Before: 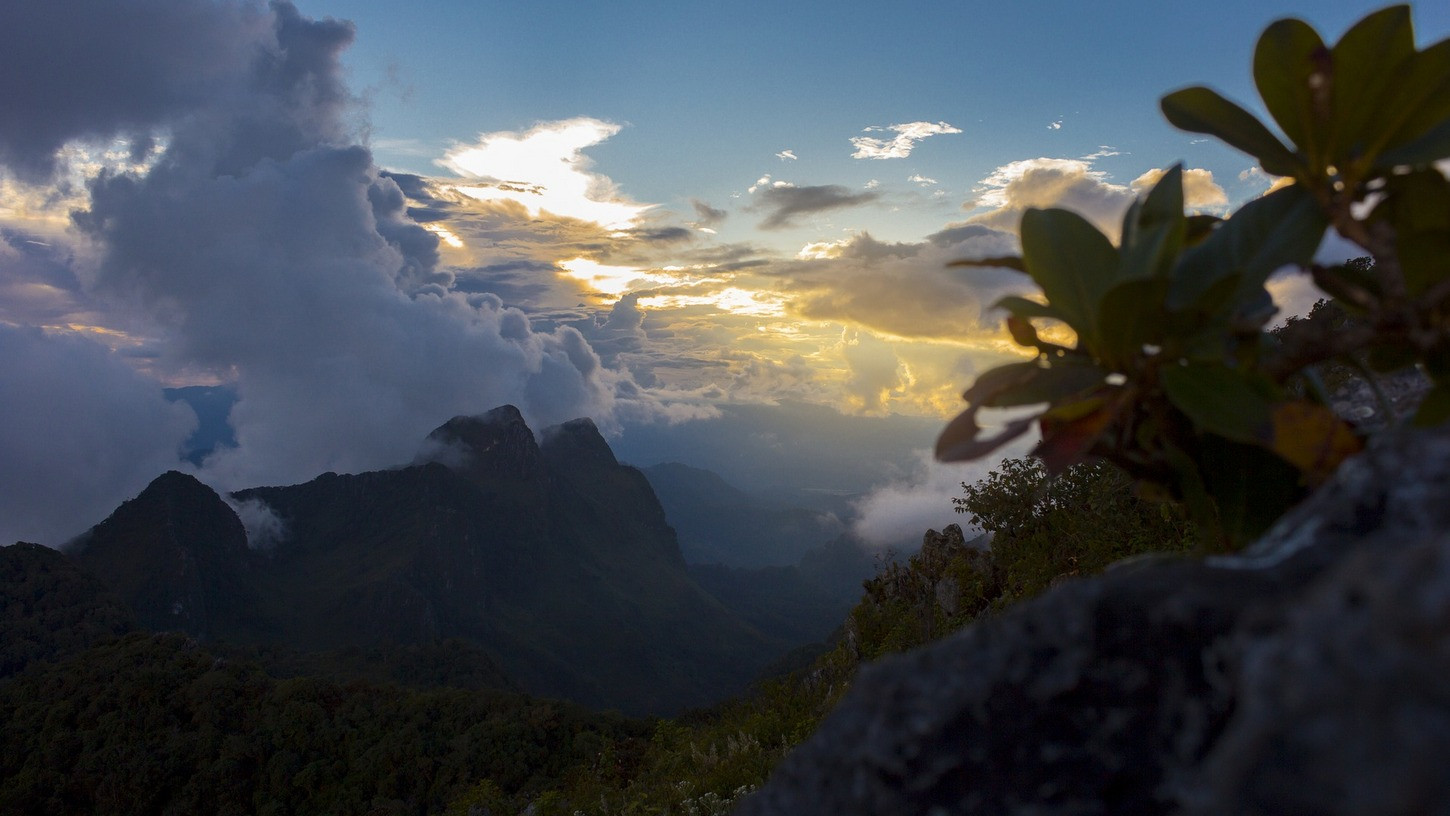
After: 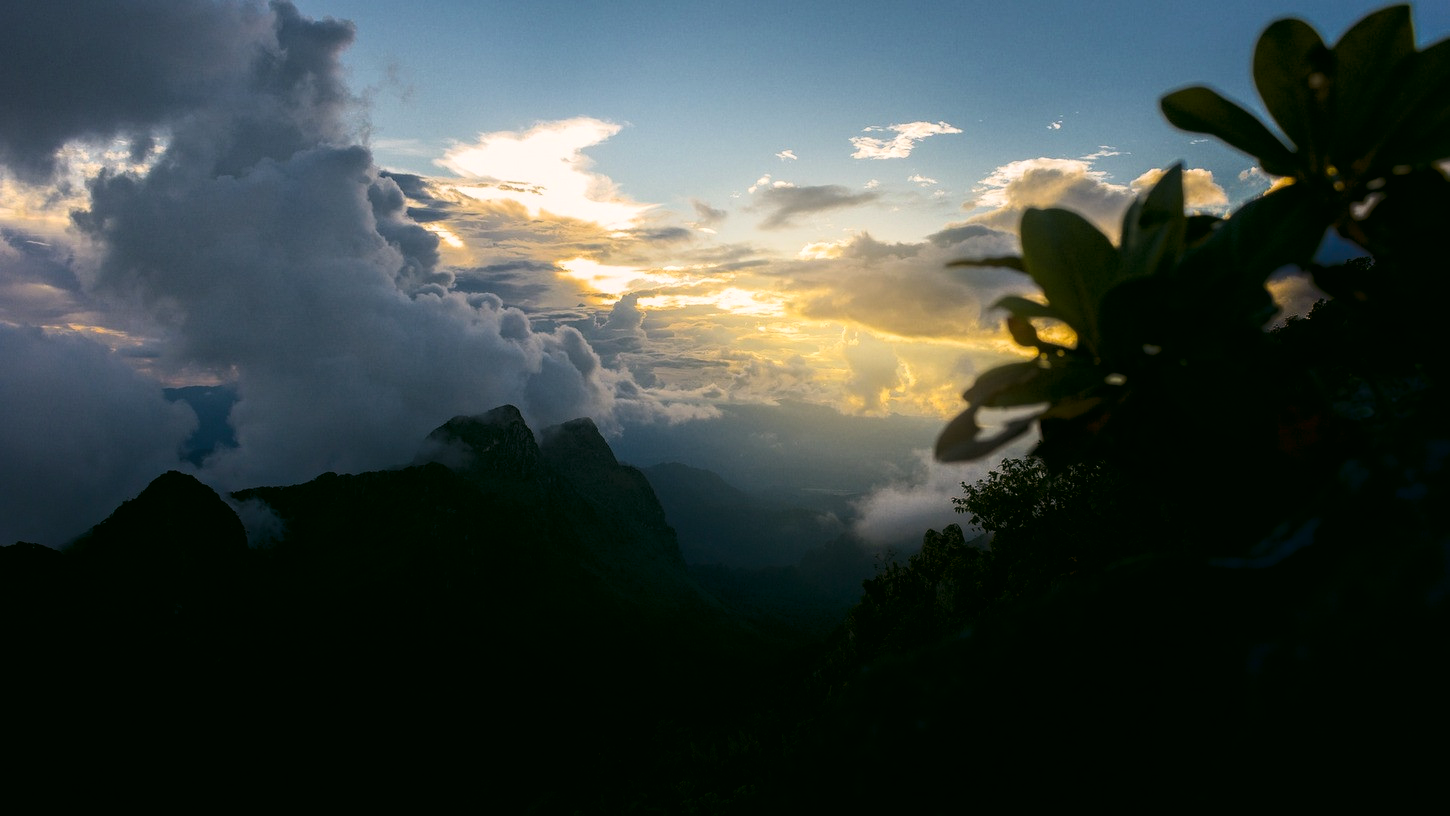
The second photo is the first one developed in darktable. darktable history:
local contrast: mode bilateral grid, contrast 10, coarseness 25, detail 115%, midtone range 0.2
color correction: highlights a* 4.02, highlights b* 4.98, shadows a* -7.55, shadows b* 4.98
tone curve: curves: ch0 [(0, 0) (0.118, 0.034) (0.182, 0.124) (0.265, 0.214) (0.504, 0.508) (0.783, 0.825) (1, 1)], color space Lab, linked channels, preserve colors none
shadows and highlights: shadows -54.3, highlights 86.09, soften with gaussian
